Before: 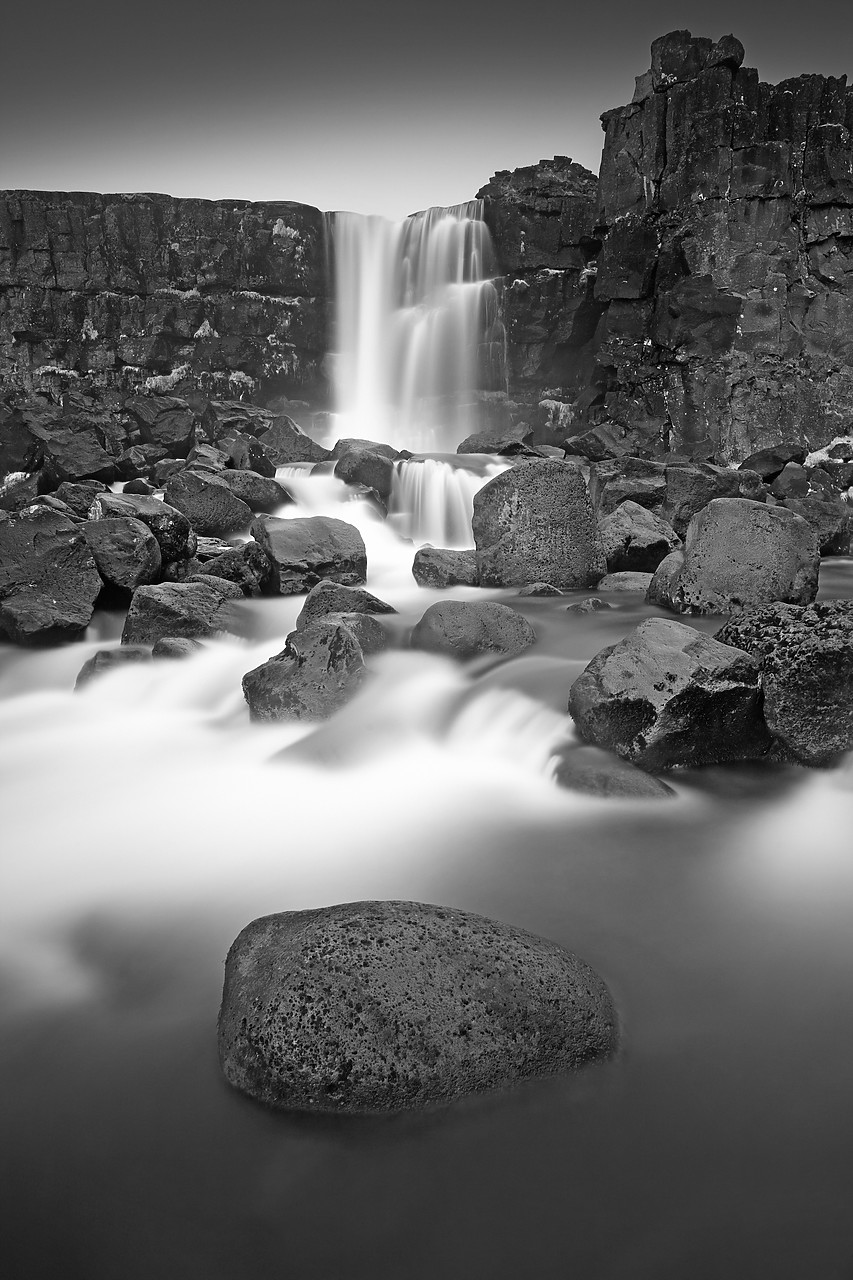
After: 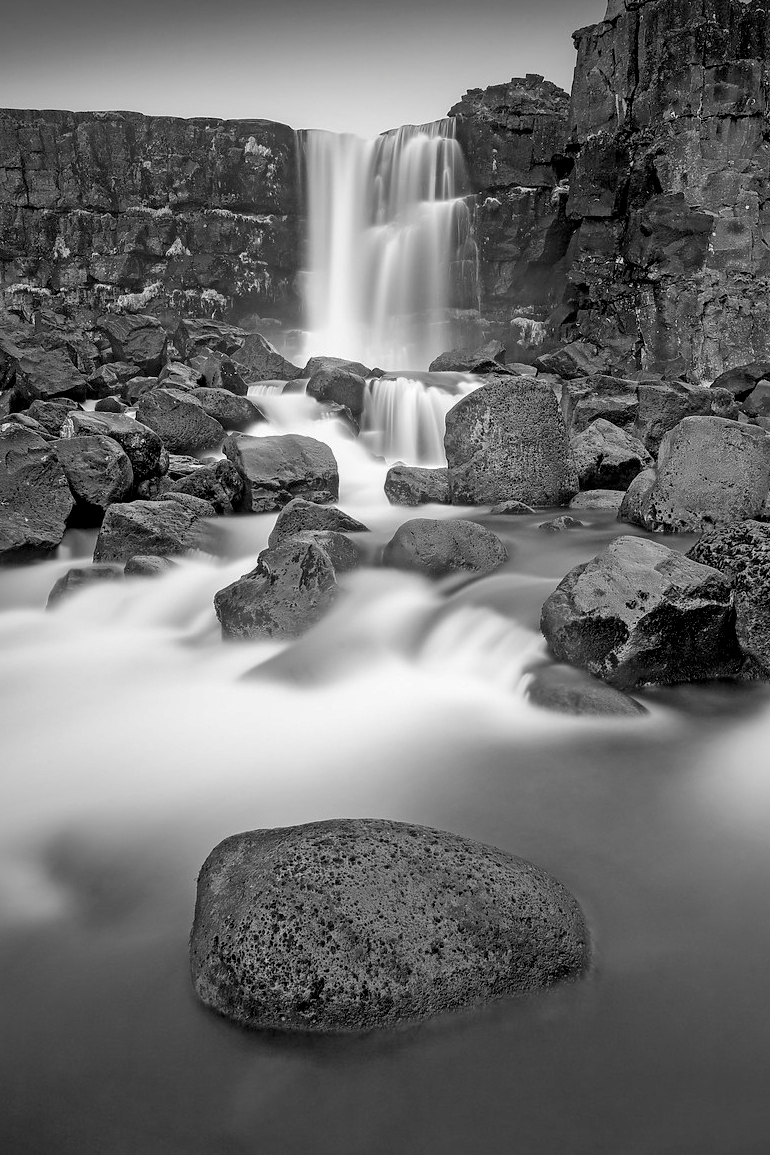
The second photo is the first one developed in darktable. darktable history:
local contrast: detail 144%
crop: left 3.305%, top 6.436%, right 6.389%, bottom 3.258%
shadows and highlights: on, module defaults
color balance: input saturation 134.34%, contrast -10.04%, contrast fulcrum 19.67%, output saturation 133.51%
